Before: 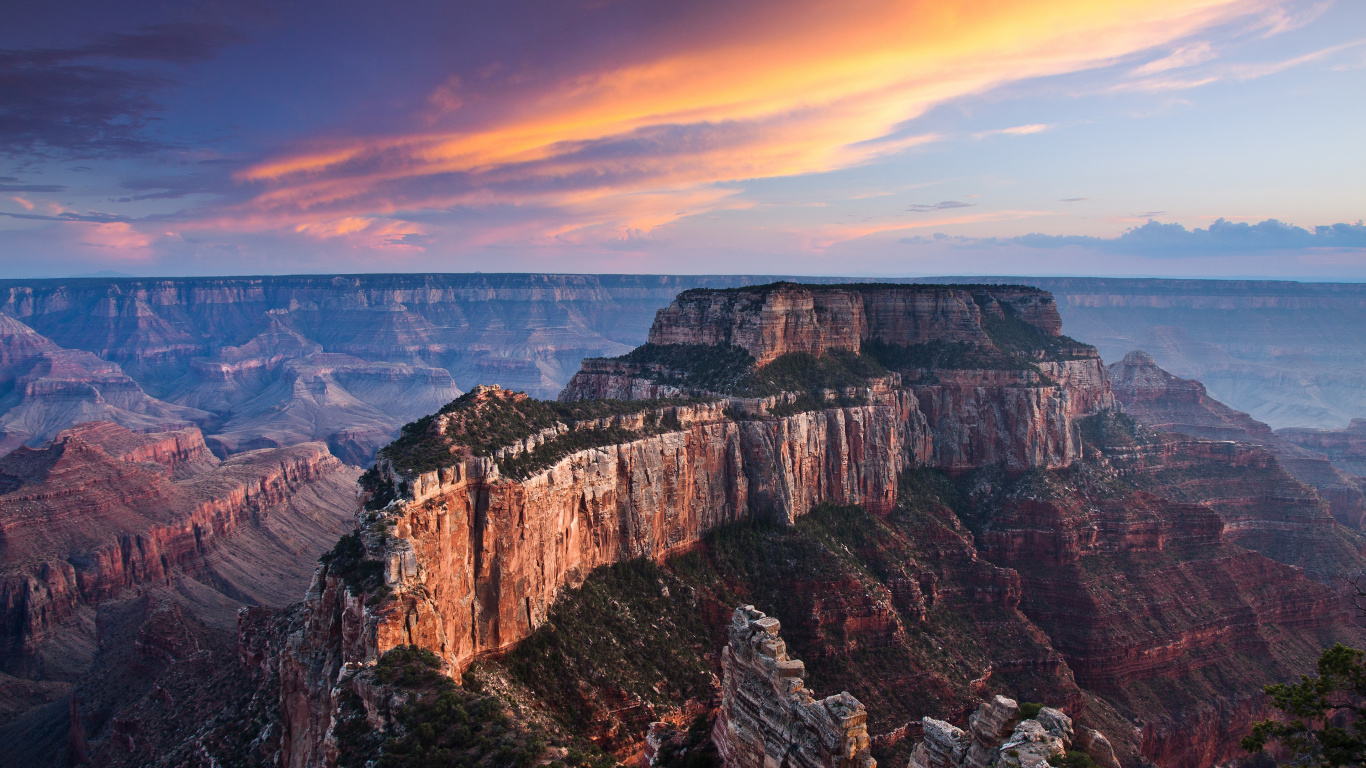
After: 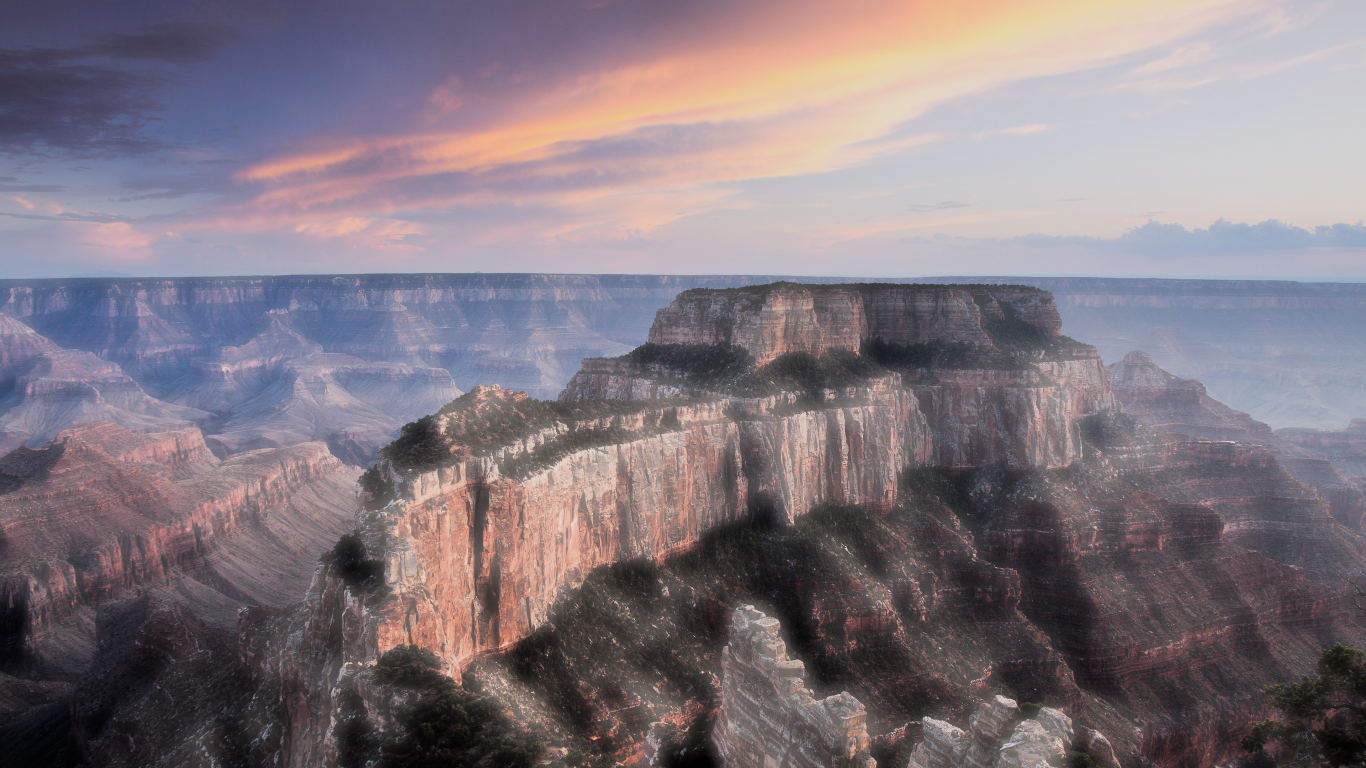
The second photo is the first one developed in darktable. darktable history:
haze removal: strength -0.9, distance 0.225, compatibility mode true, adaptive false
filmic rgb: black relative exposure -5 EV, white relative exposure 3.5 EV, hardness 3.19, contrast 1.2, highlights saturation mix -50%
